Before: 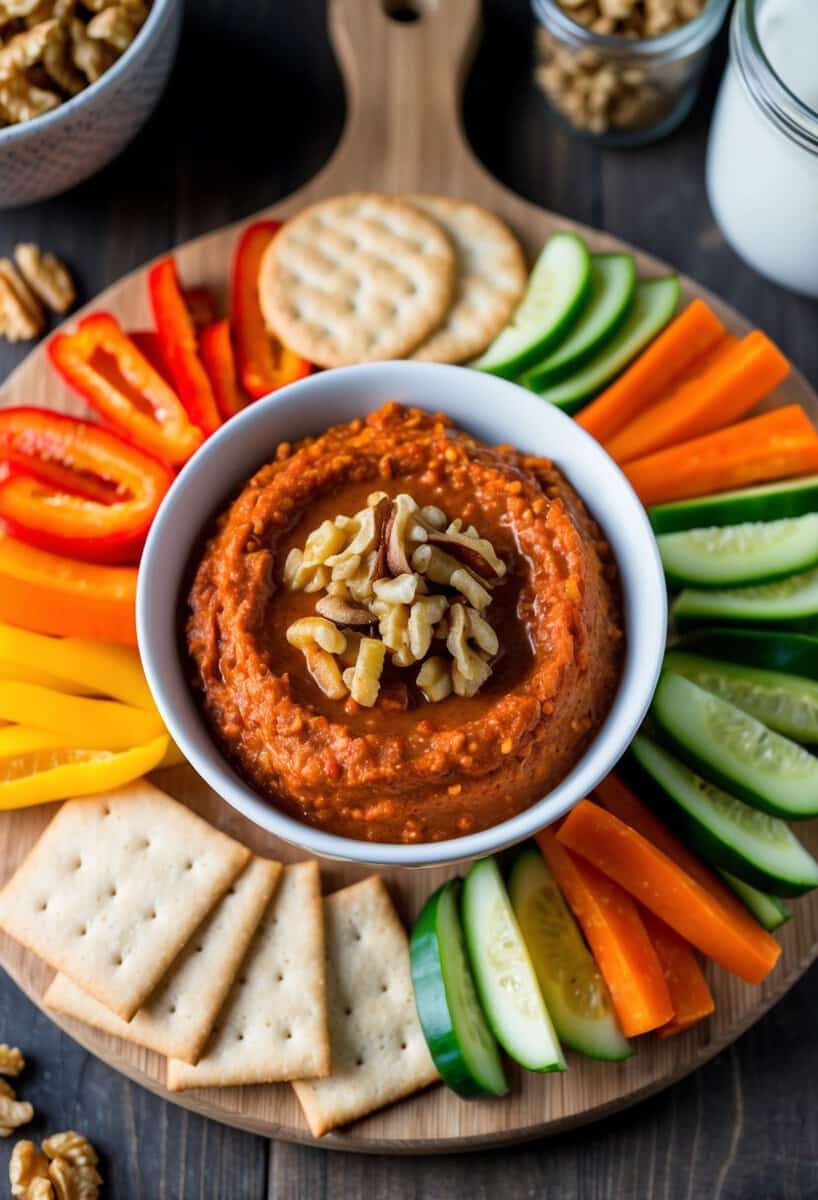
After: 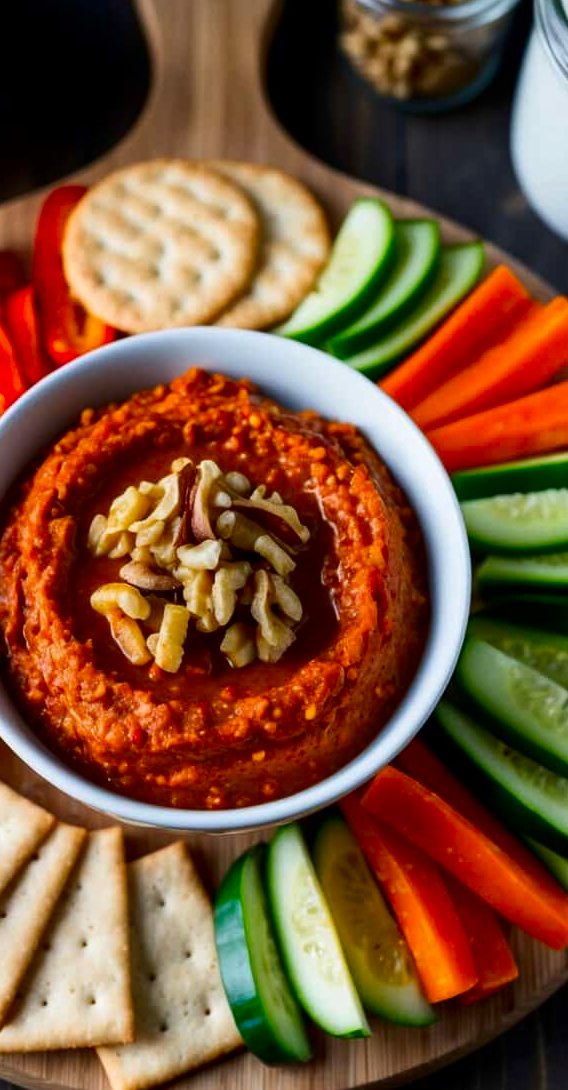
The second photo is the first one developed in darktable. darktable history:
contrast brightness saturation: contrast 0.12, brightness -0.12, saturation 0.2
crop and rotate: left 24.034%, top 2.838%, right 6.406%, bottom 6.299%
